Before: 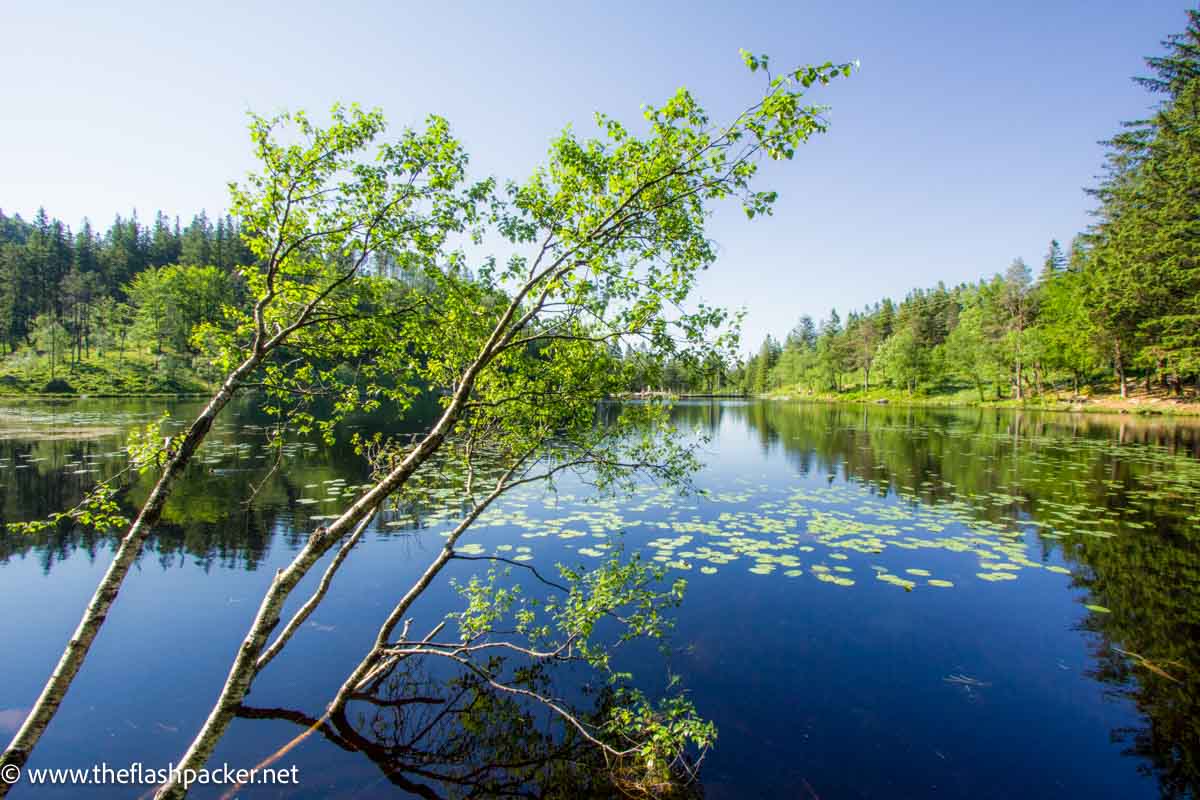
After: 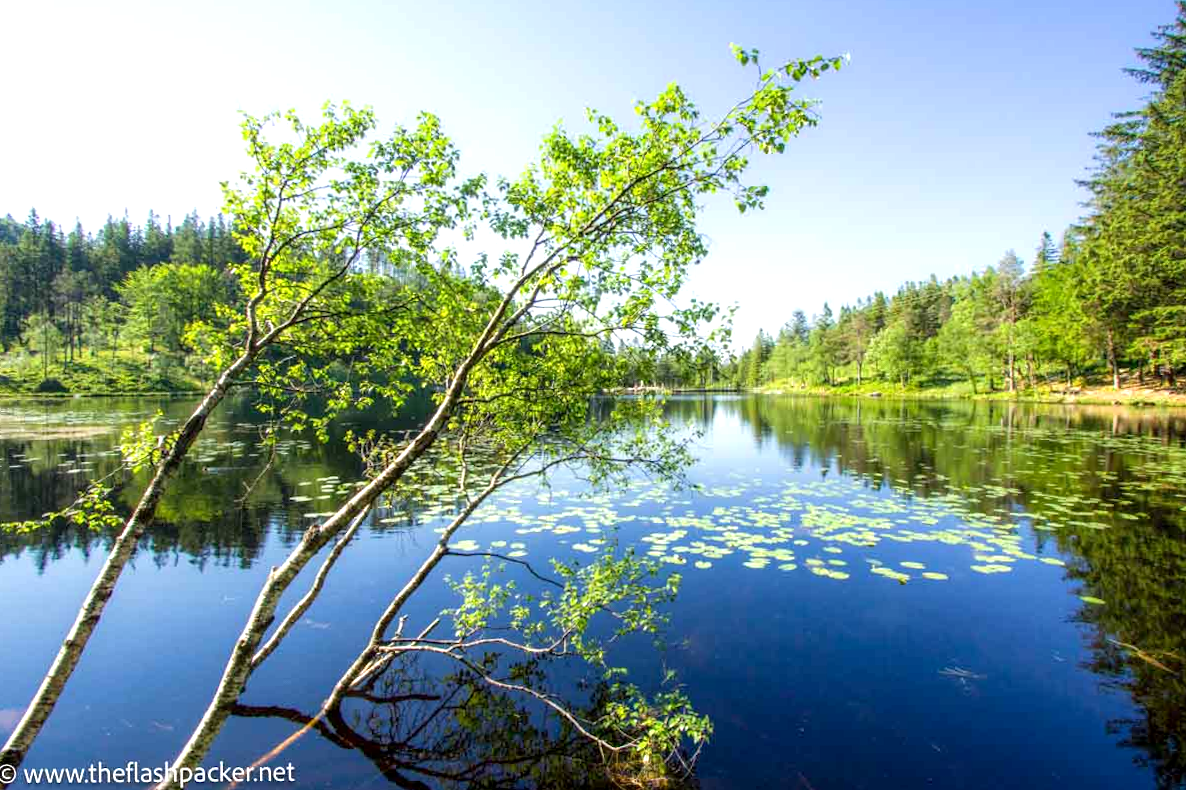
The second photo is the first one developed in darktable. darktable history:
exposure: black level correction 0.001, exposure 0.5 EV, compensate exposure bias true, compensate highlight preservation false
rotate and perspective: rotation -0.45°, automatic cropping original format, crop left 0.008, crop right 0.992, crop top 0.012, crop bottom 0.988
tone equalizer: on, module defaults
